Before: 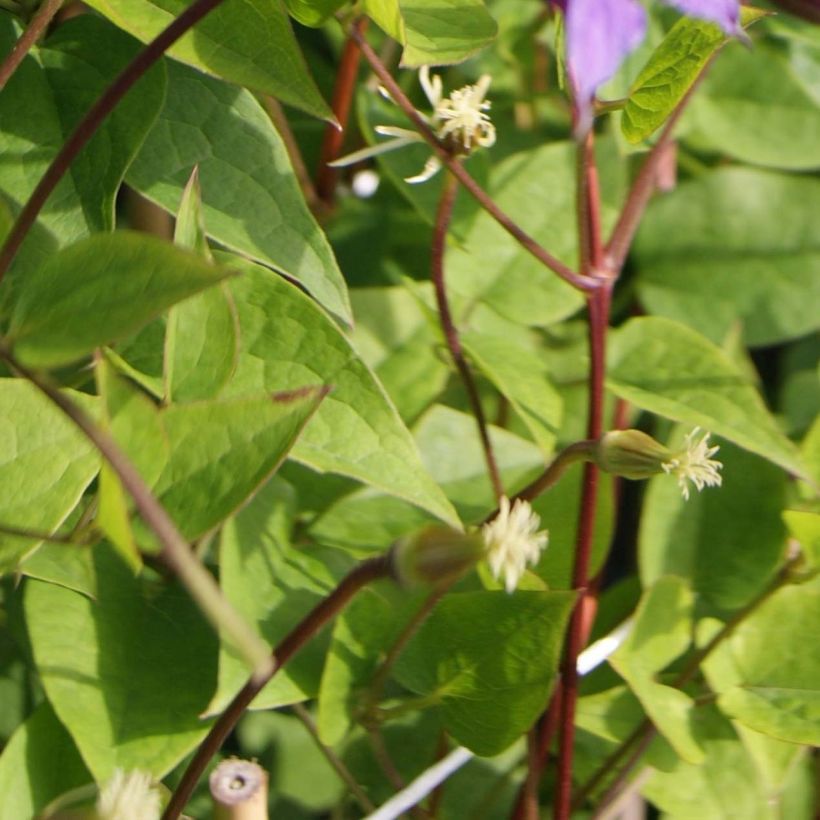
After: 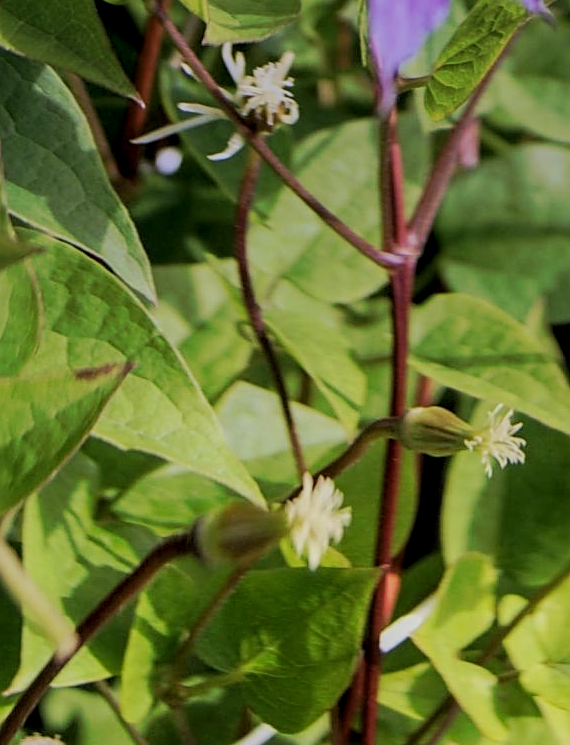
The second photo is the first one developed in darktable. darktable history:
local contrast: detail 130%
tone equalizer: on, module defaults
crop and rotate: left 24.034%, top 2.838%, right 6.406%, bottom 6.299%
tone curve: curves: ch0 [(0, 0) (0.003, 0.003) (0.011, 0.011) (0.025, 0.024) (0.044, 0.043) (0.069, 0.068) (0.1, 0.098) (0.136, 0.133) (0.177, 0.173) (0.224, 0.22) (0.277, 0.271) (0.335, 0.328) (0.399, 0.39) (0.468, 0.458) (0.543, 0.563) (0.623, 0.64) (0.709, 0.722) (0.801, 0.809) (0.898, 0.902) (1, 1)], preserve colors none
sharpen: on, module defaults
graduated density: hue 238.83°, saturation 50%
filmic rgb: black relative exposure -7.15 EV, white relative exposure 5.36 EV, hardness 3.02, color science v6 (2022)
